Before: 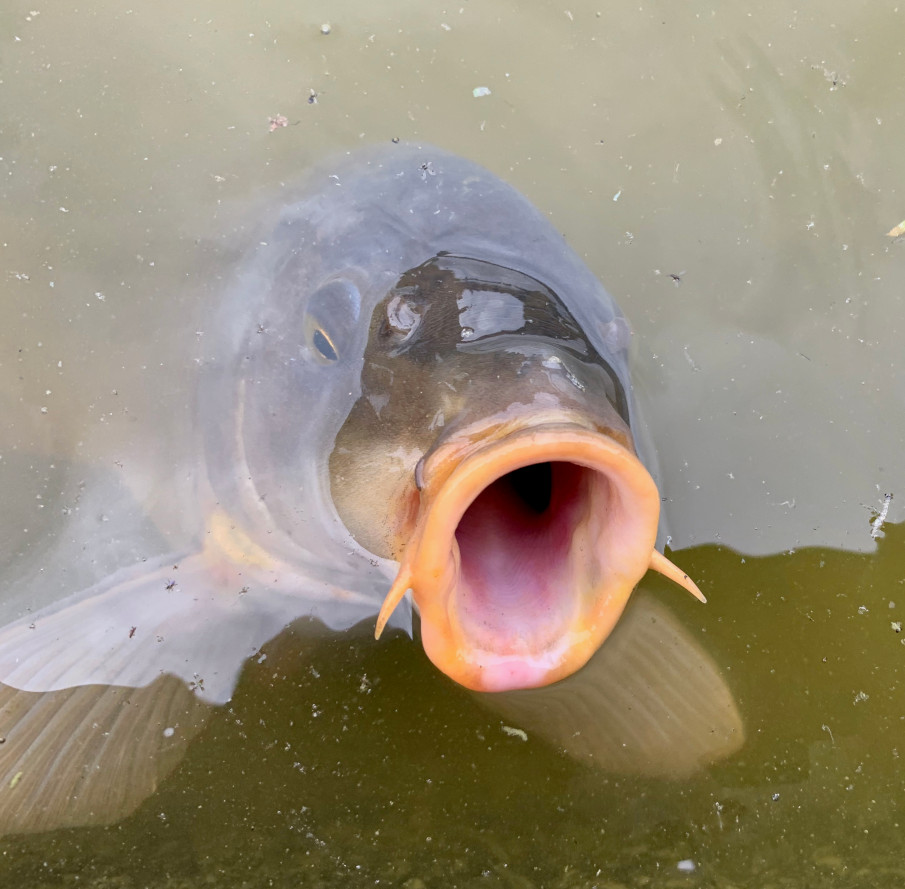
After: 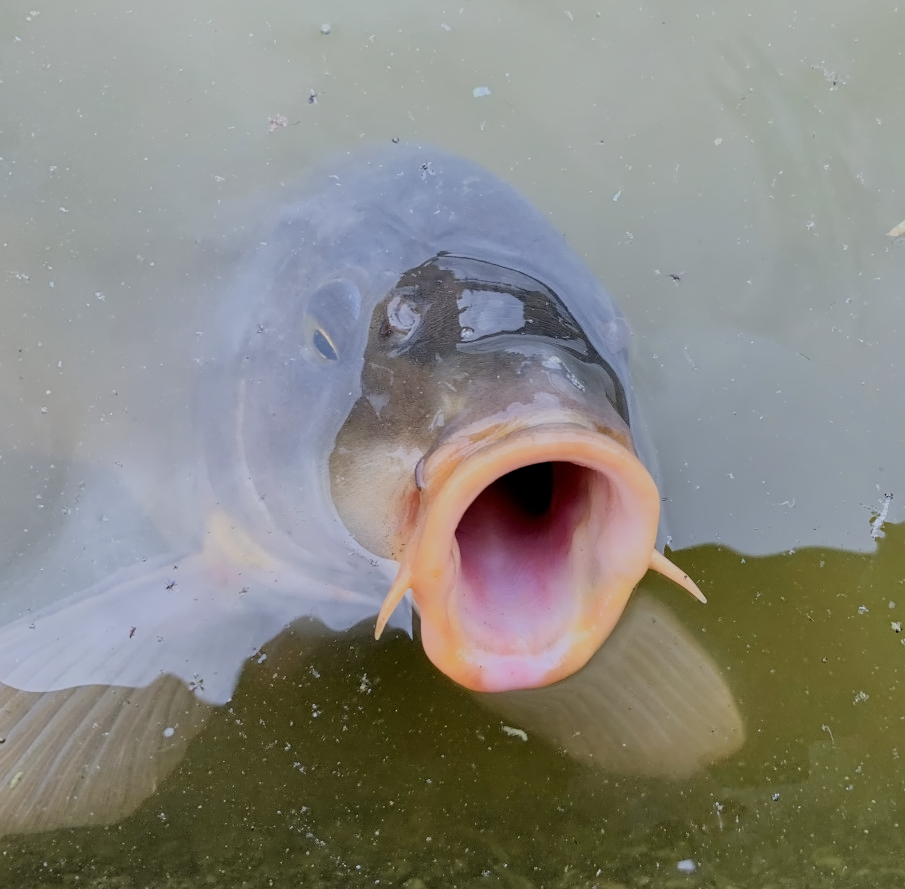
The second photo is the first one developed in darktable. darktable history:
white balance: emerald 1
filmic rgb: black relative exposure -8.54 EV, white relative exposure 5.52 EV, hardness 3.39, contrast 1.016
color calibration: x 0.37, y 0.377, temperature 4289.93 K
contrast equalizer: y [[0.5 ×4, 0.524, 0.59], [0.5 ×6], [0.5 ×6], [0, 0, 0, 0.01, 0.045, 0.012], [0, 0, 0, 0.044, 0.195, 0.131]]
